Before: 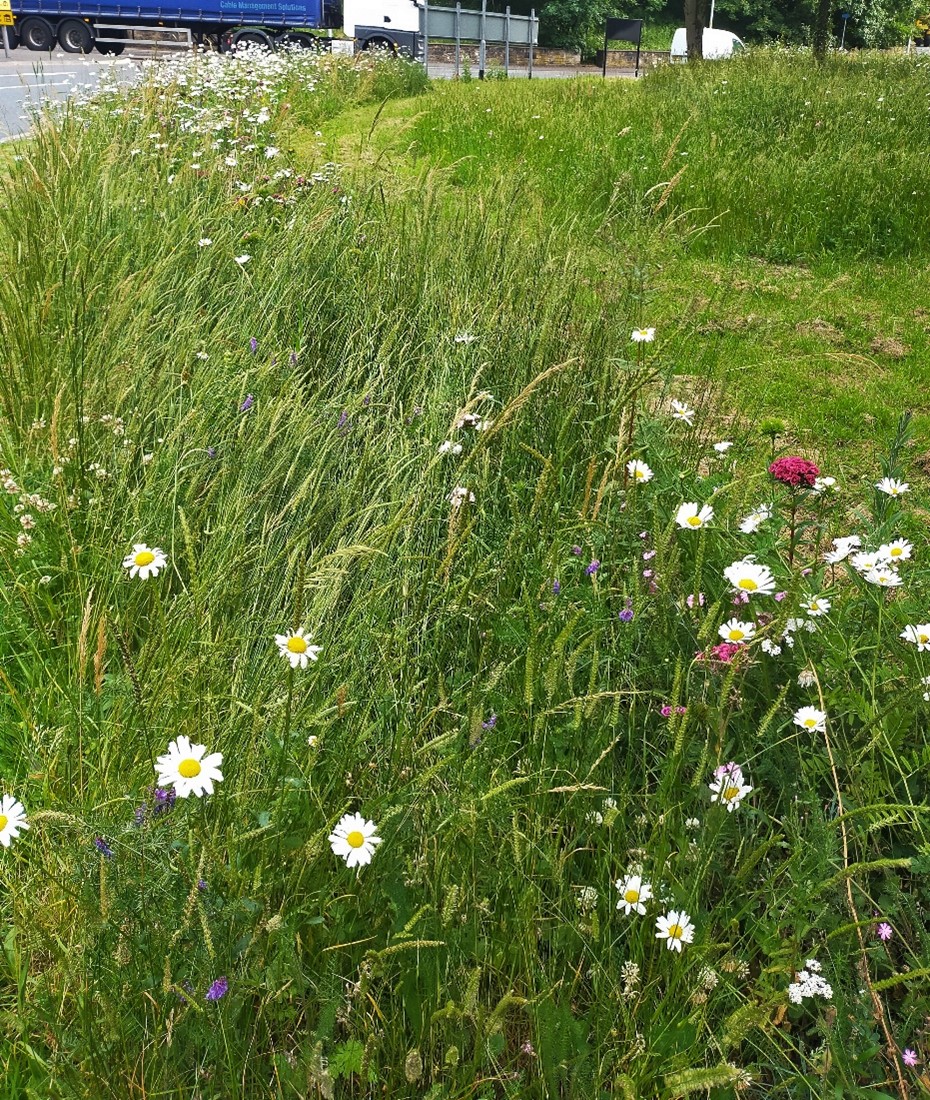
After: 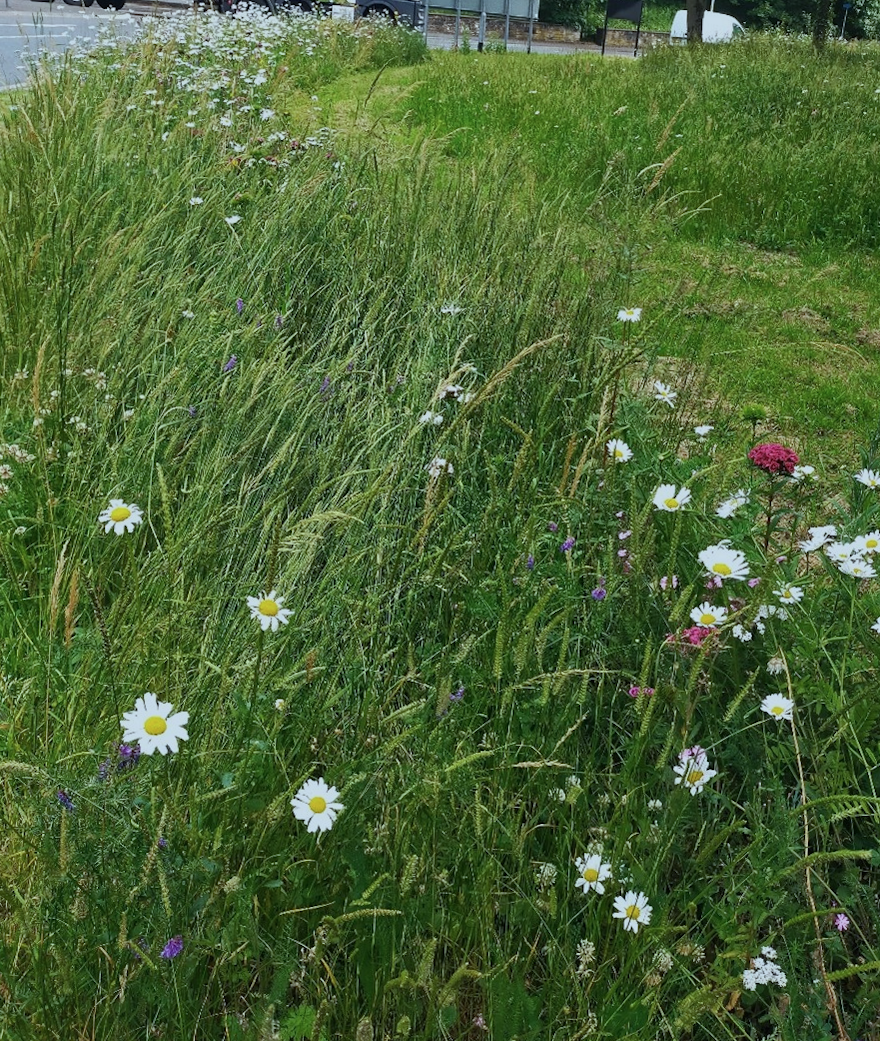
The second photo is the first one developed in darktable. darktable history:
color calibration: illuminant Planckian (black body), x 0.368, y 0.361, temperature 4273.54 K, saturation algorithm version 1 (2020)
contrast brightness saturation: saturation -0.044
crop and rotate: angle -2.77°
exposure: exposure -0.541 EV, compensate exposure bias true, compensate highlight preservation false
